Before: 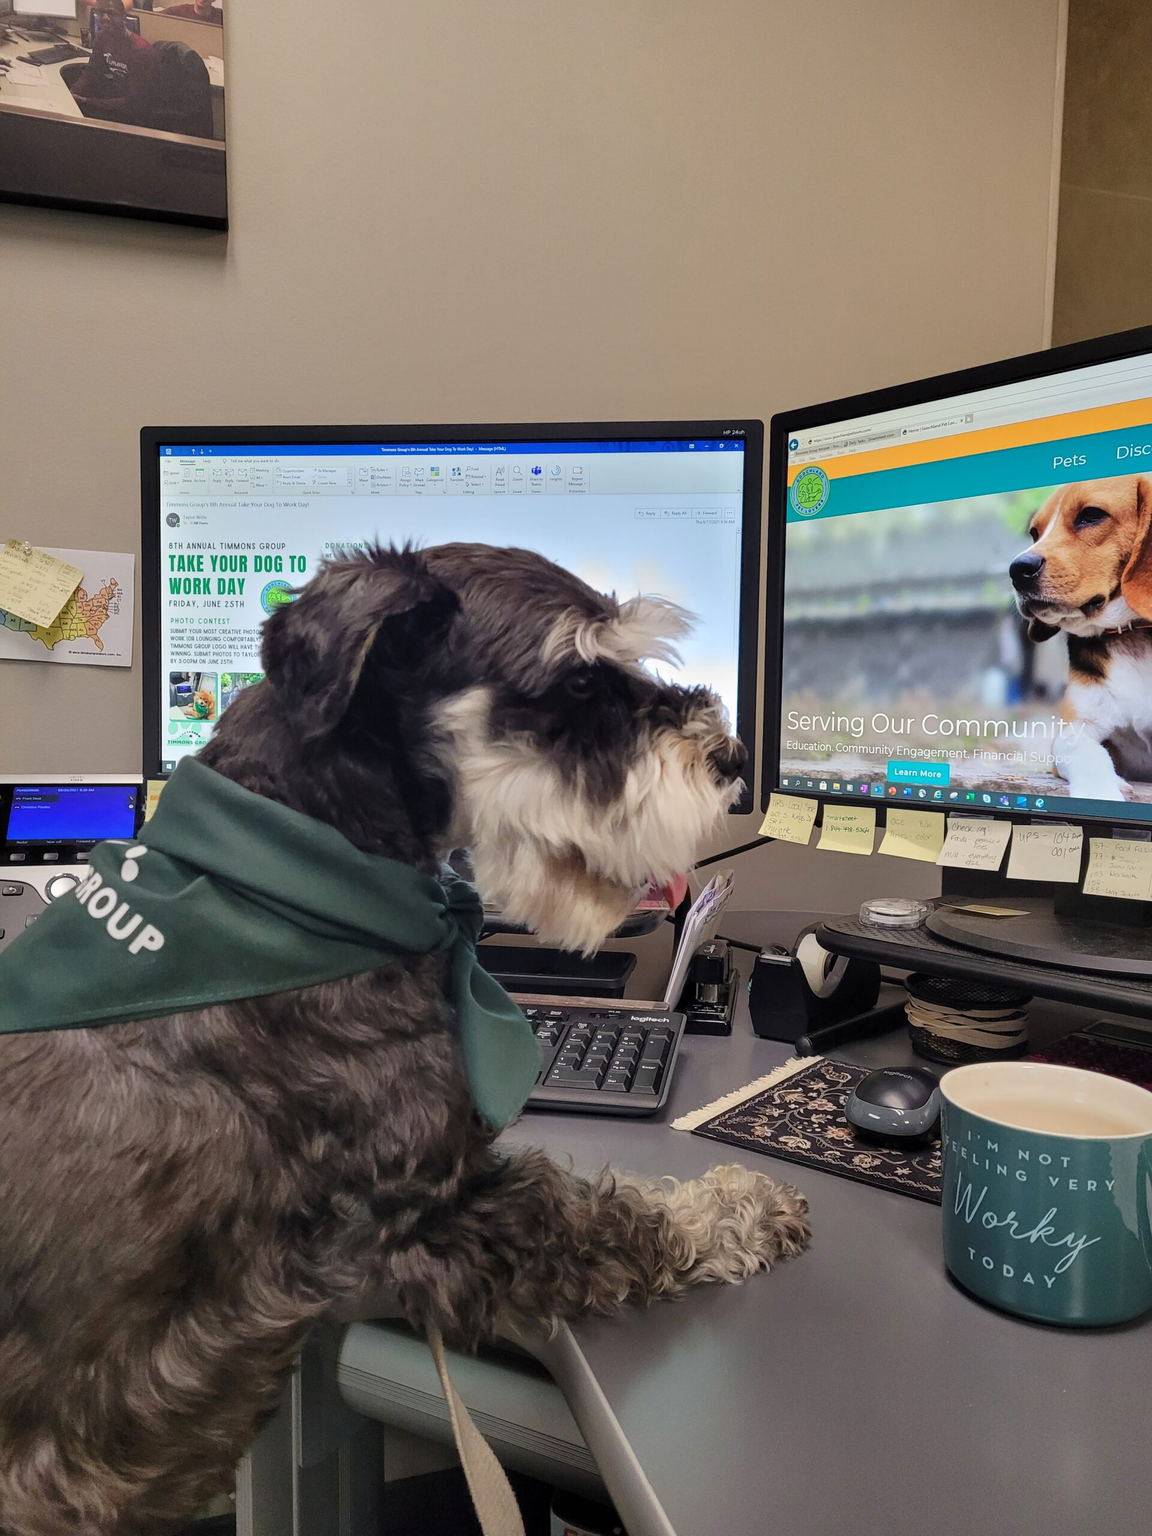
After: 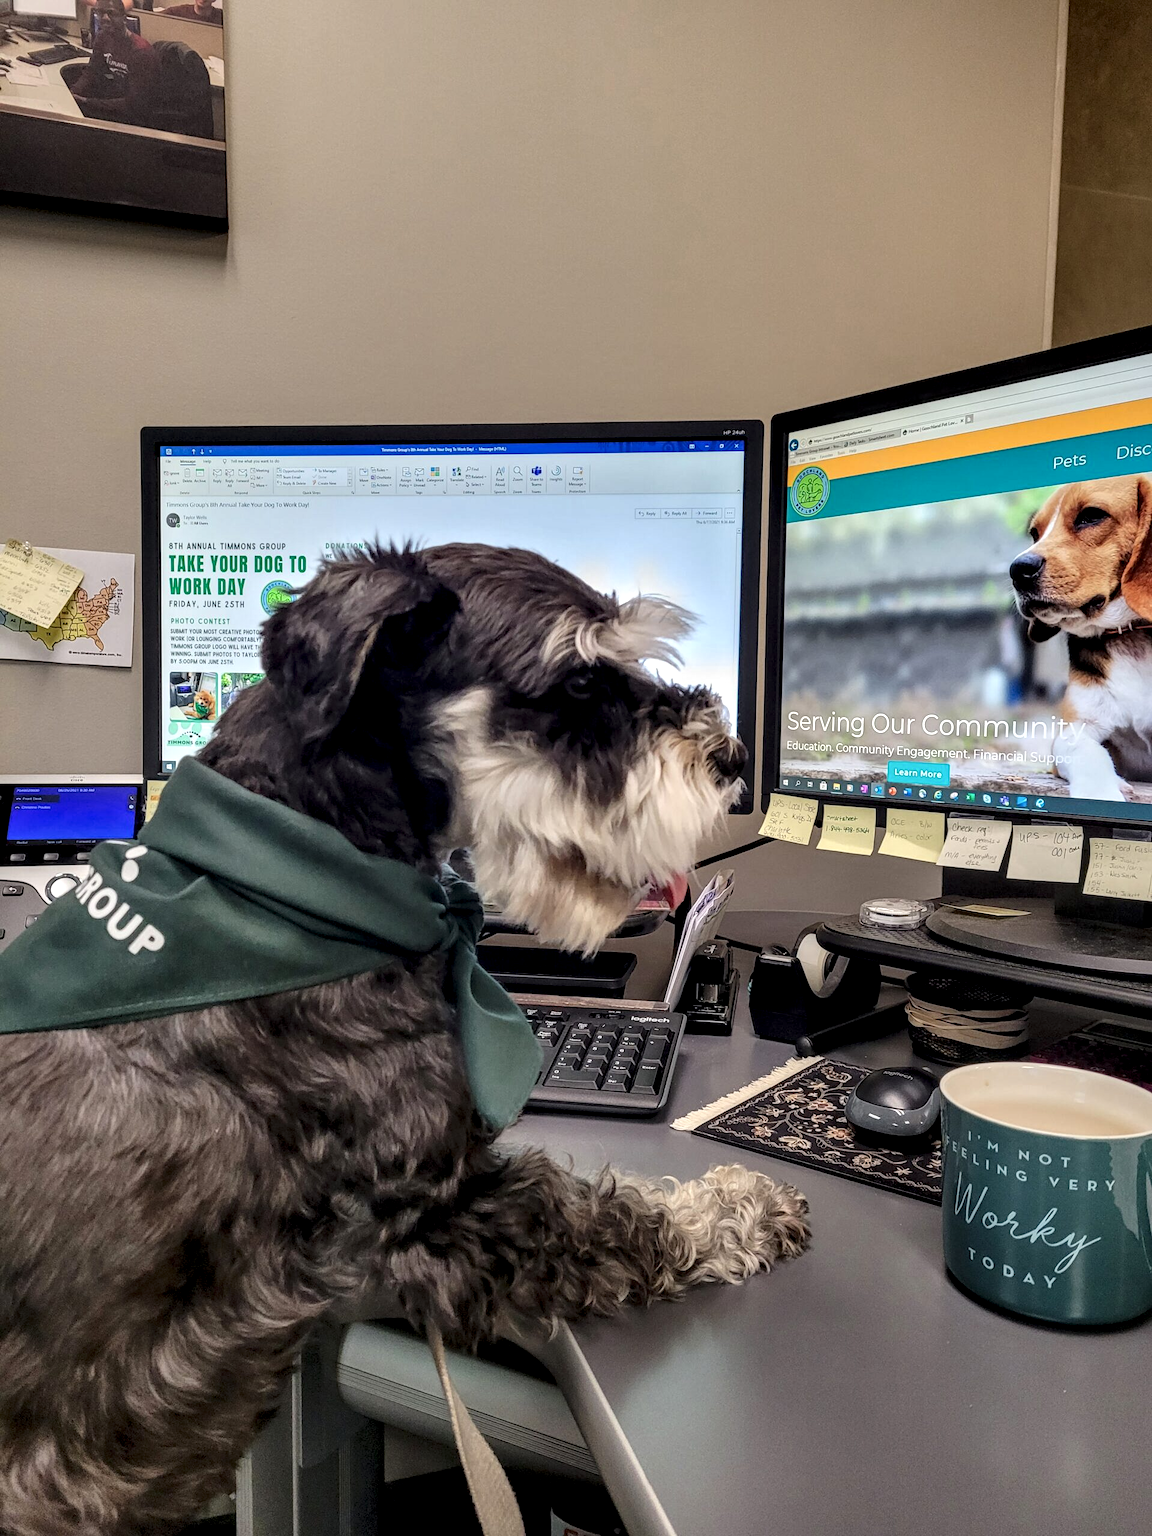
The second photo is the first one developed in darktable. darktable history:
local contrast: highlights 60%, shadows 64%, detail 160%
